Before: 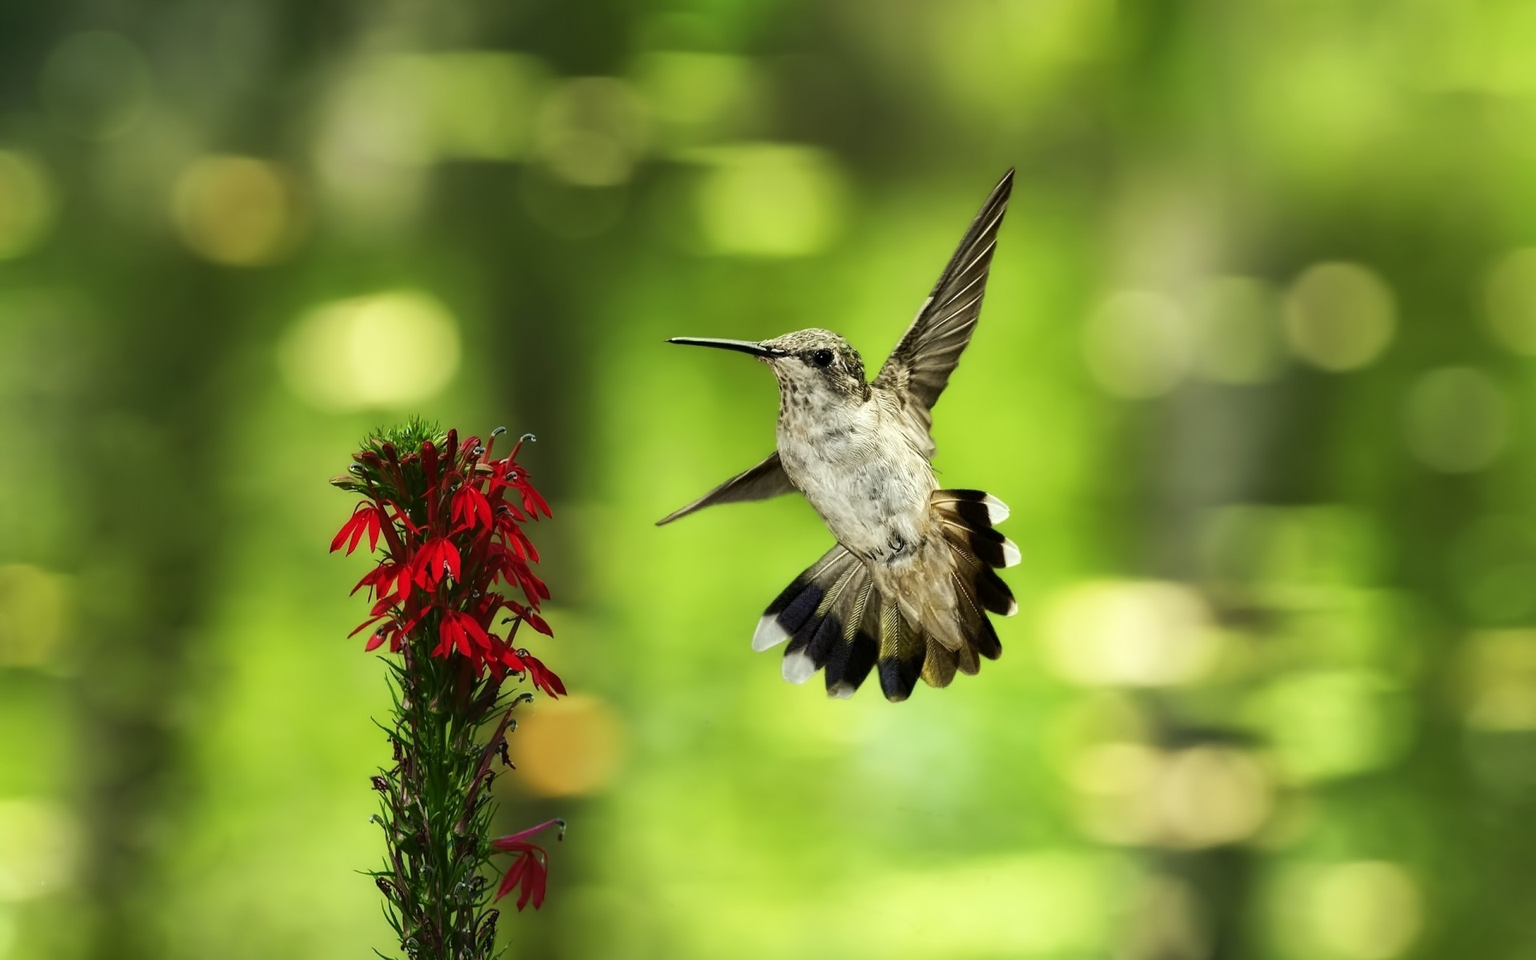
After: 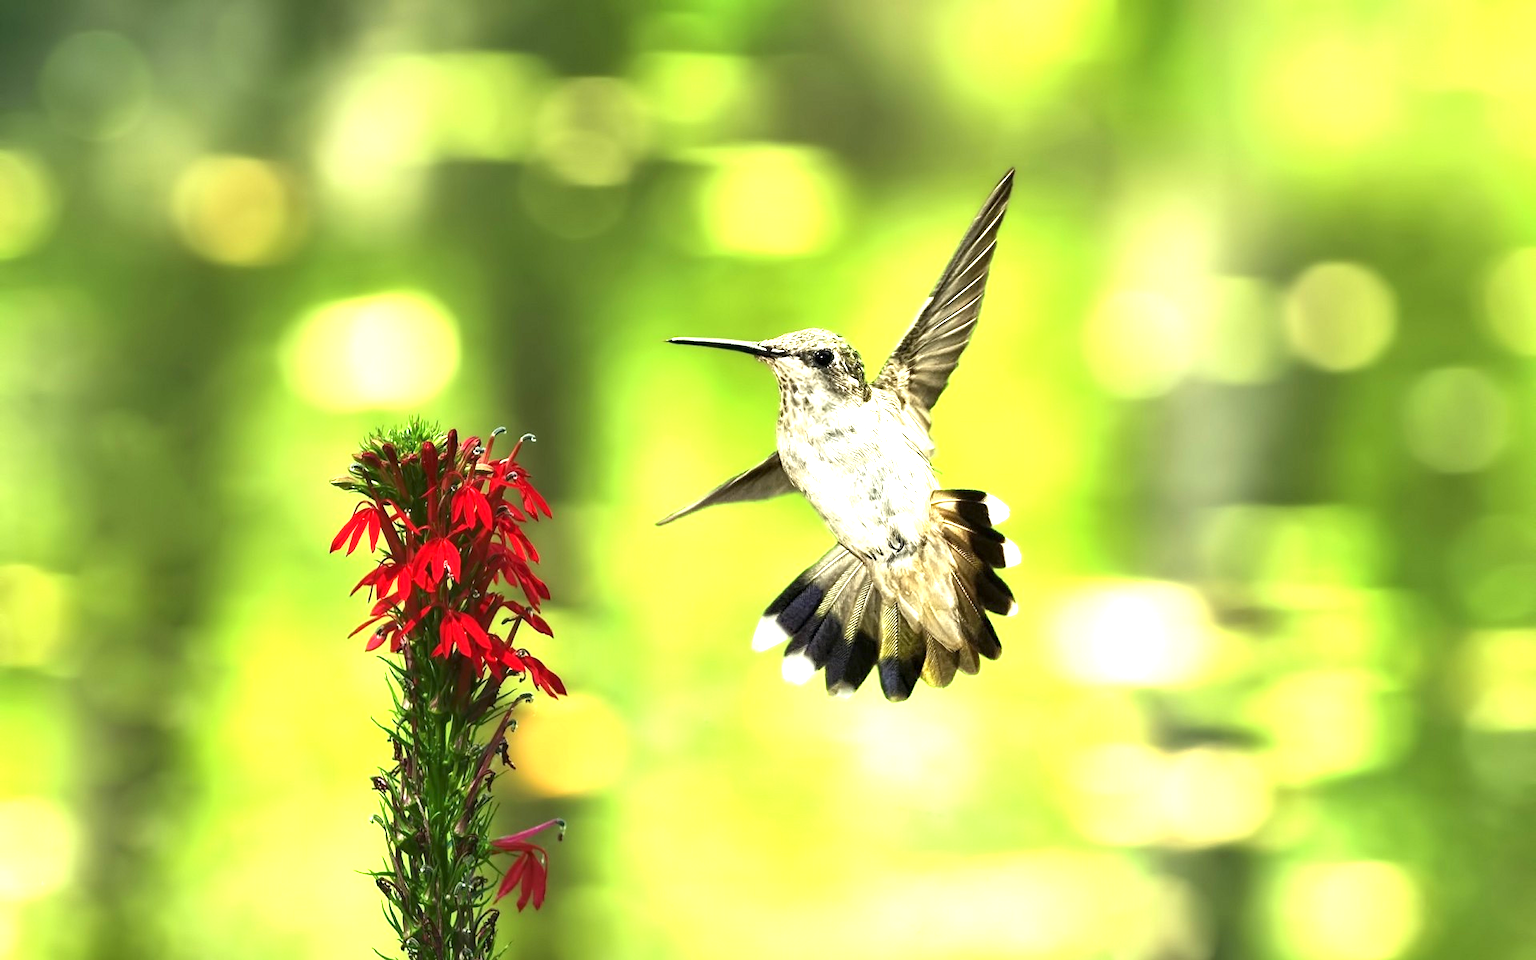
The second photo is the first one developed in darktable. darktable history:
exposure: exposure 1.477 EV, compensate exposure bias true, compensate highlight preservation false
